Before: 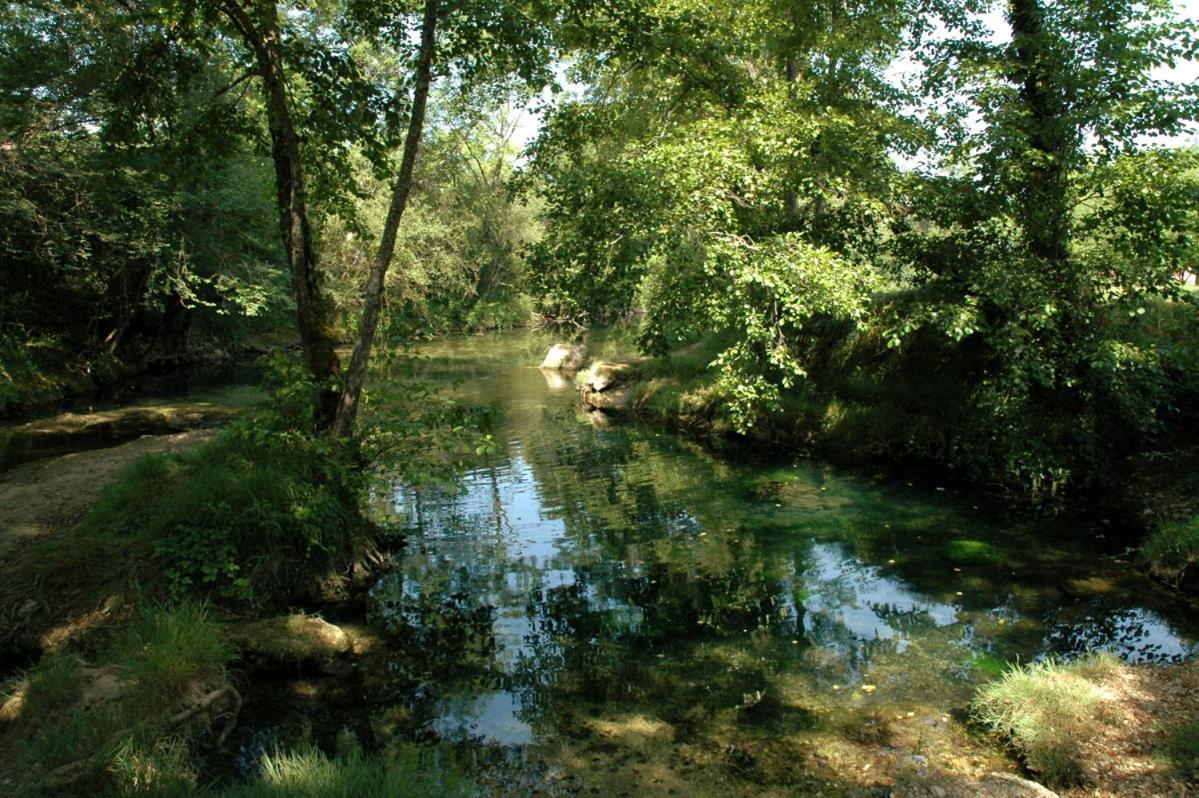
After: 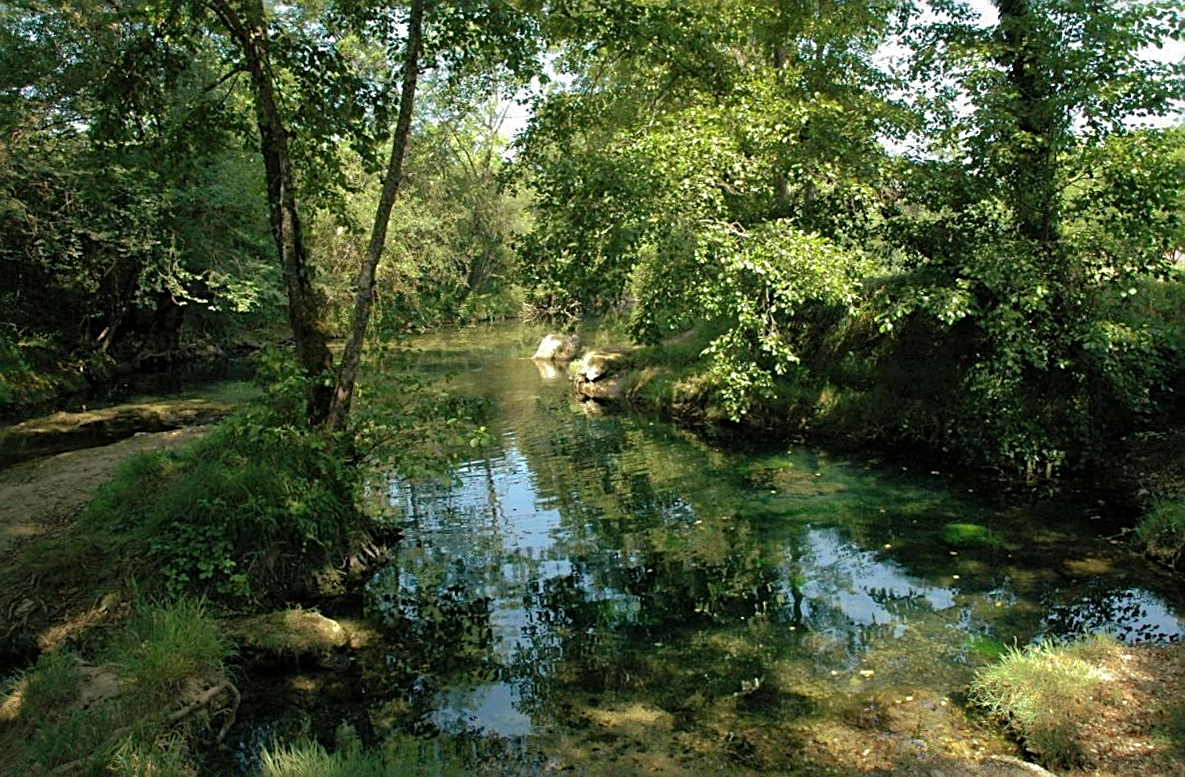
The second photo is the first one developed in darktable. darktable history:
shadows and highlights: shadows 40, highlights -60
rotate and perspective: rotation -1°, crop left 0.011, crop right 0.989, crop top 0.025, crop bottom 0.975
sharpen: radius 2.767
